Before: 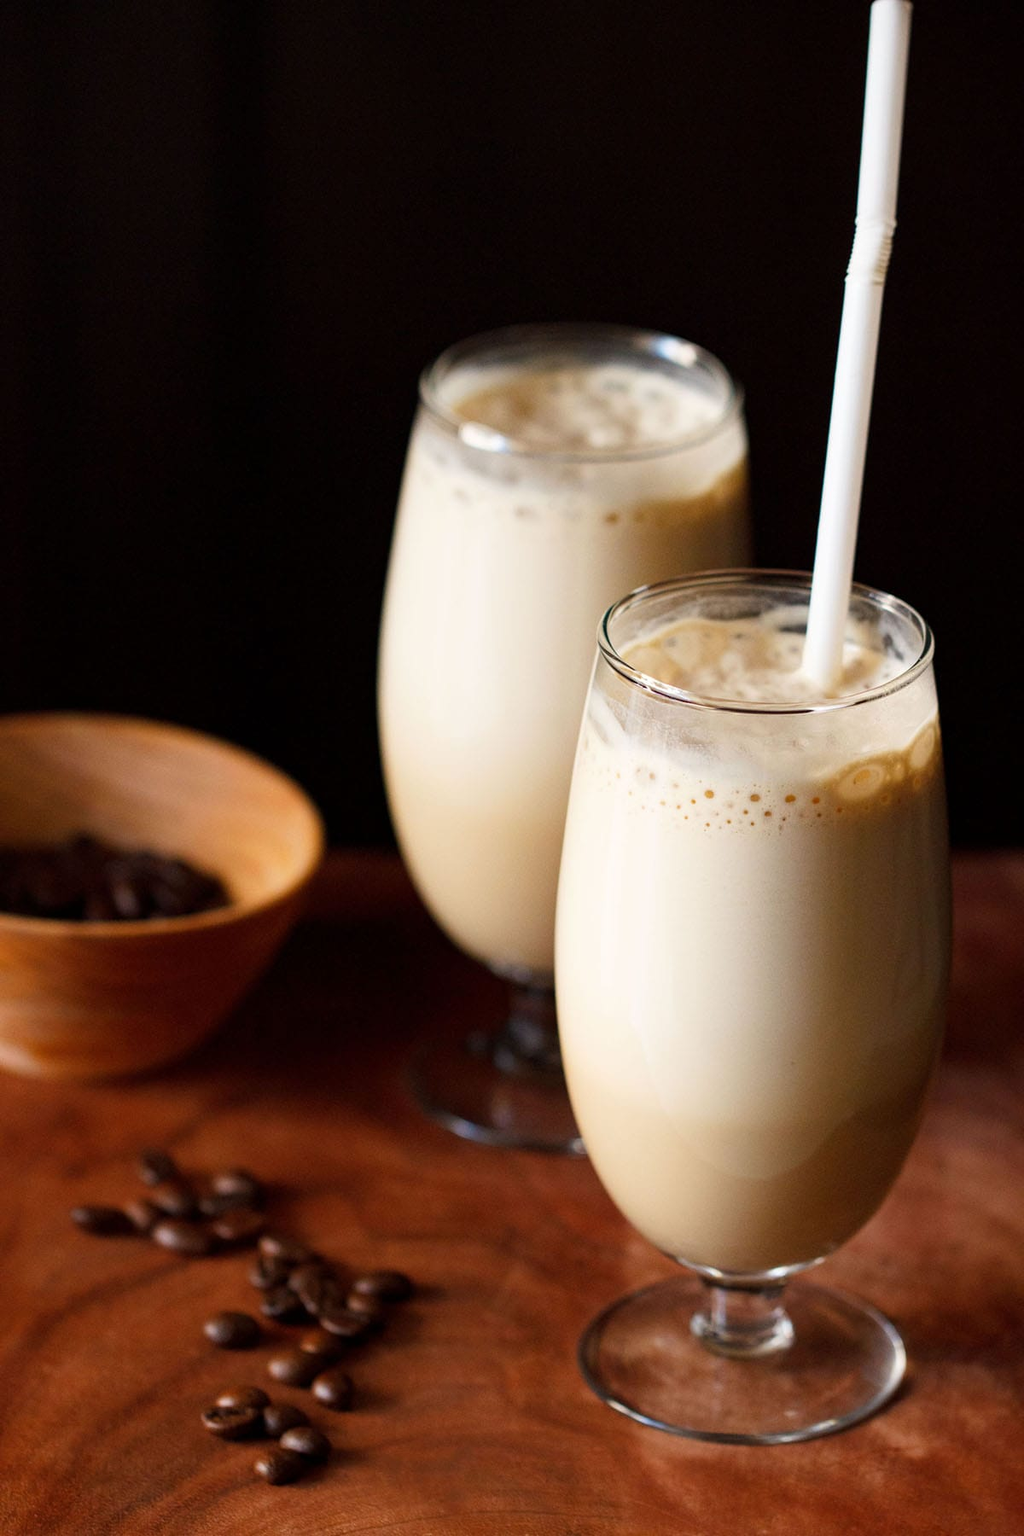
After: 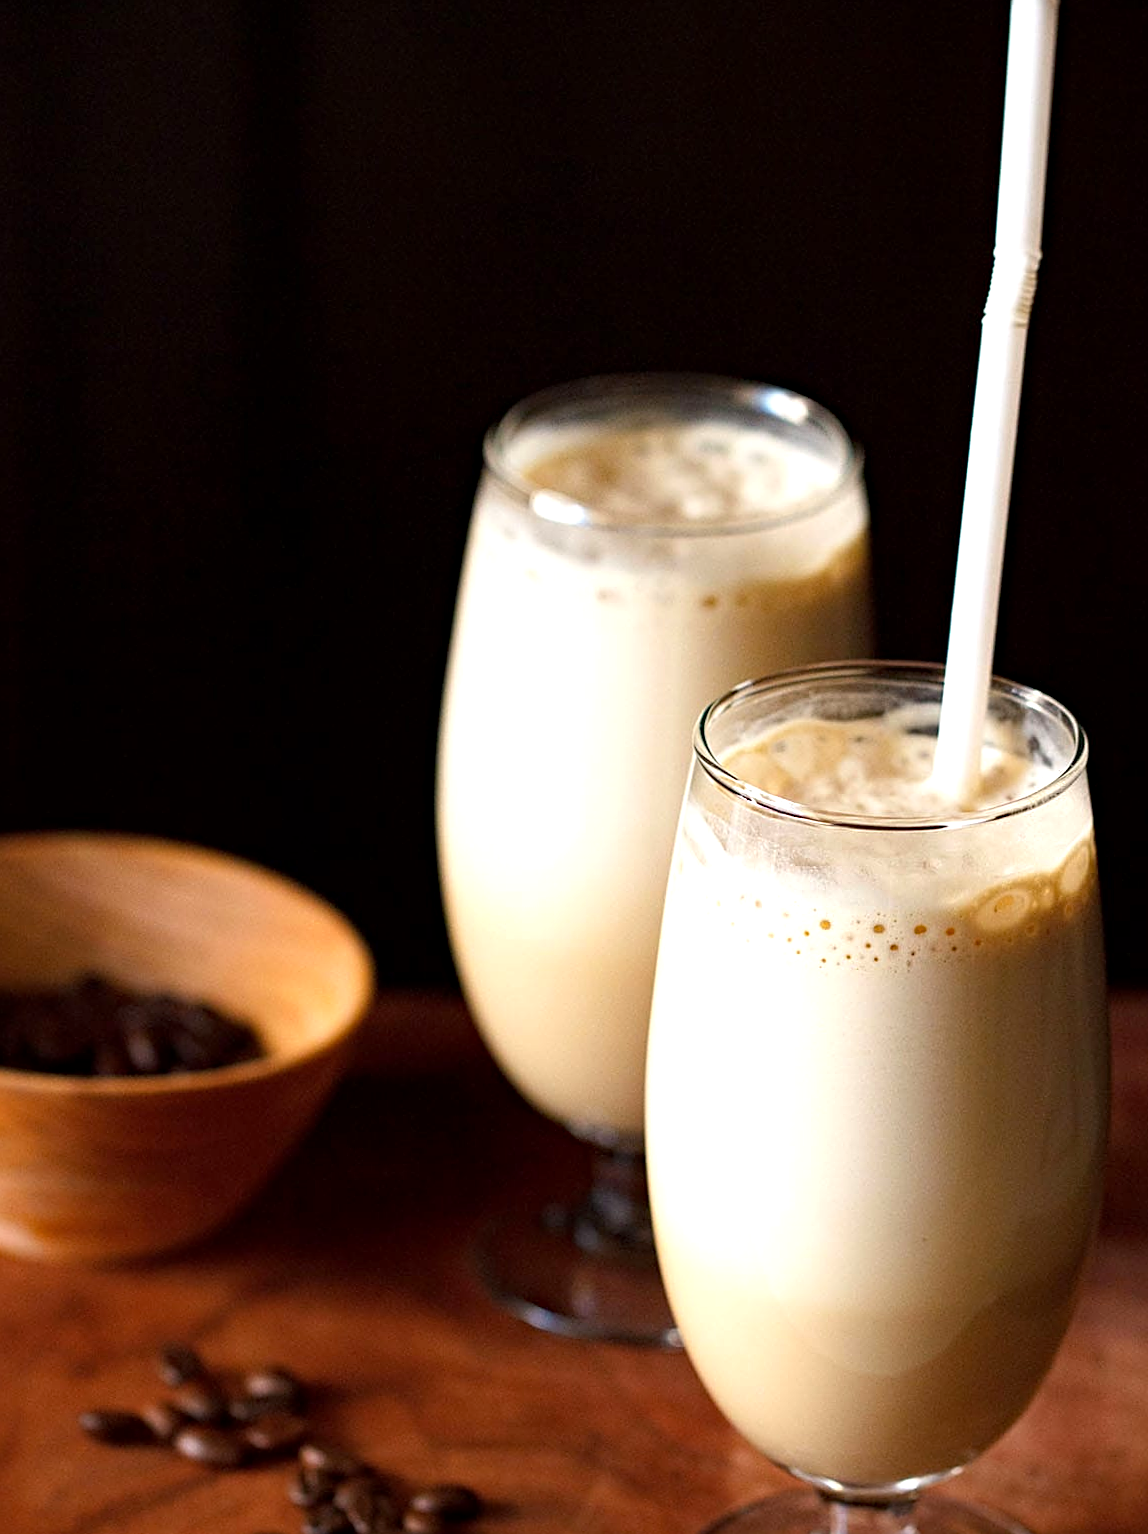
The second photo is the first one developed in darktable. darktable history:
crop and rotate: angle 0.239°, left 0.217%, right 3.499%, bottom 14.237%
contrast brightness saturation: contrast 0.011, saturation -0.066
exposure: black level correction 0.001, exposure 0.498 EV, compensate exposure bias true, compensate highlight preservation false
sharpen: on, module defaults
haze removal: adaptive false
